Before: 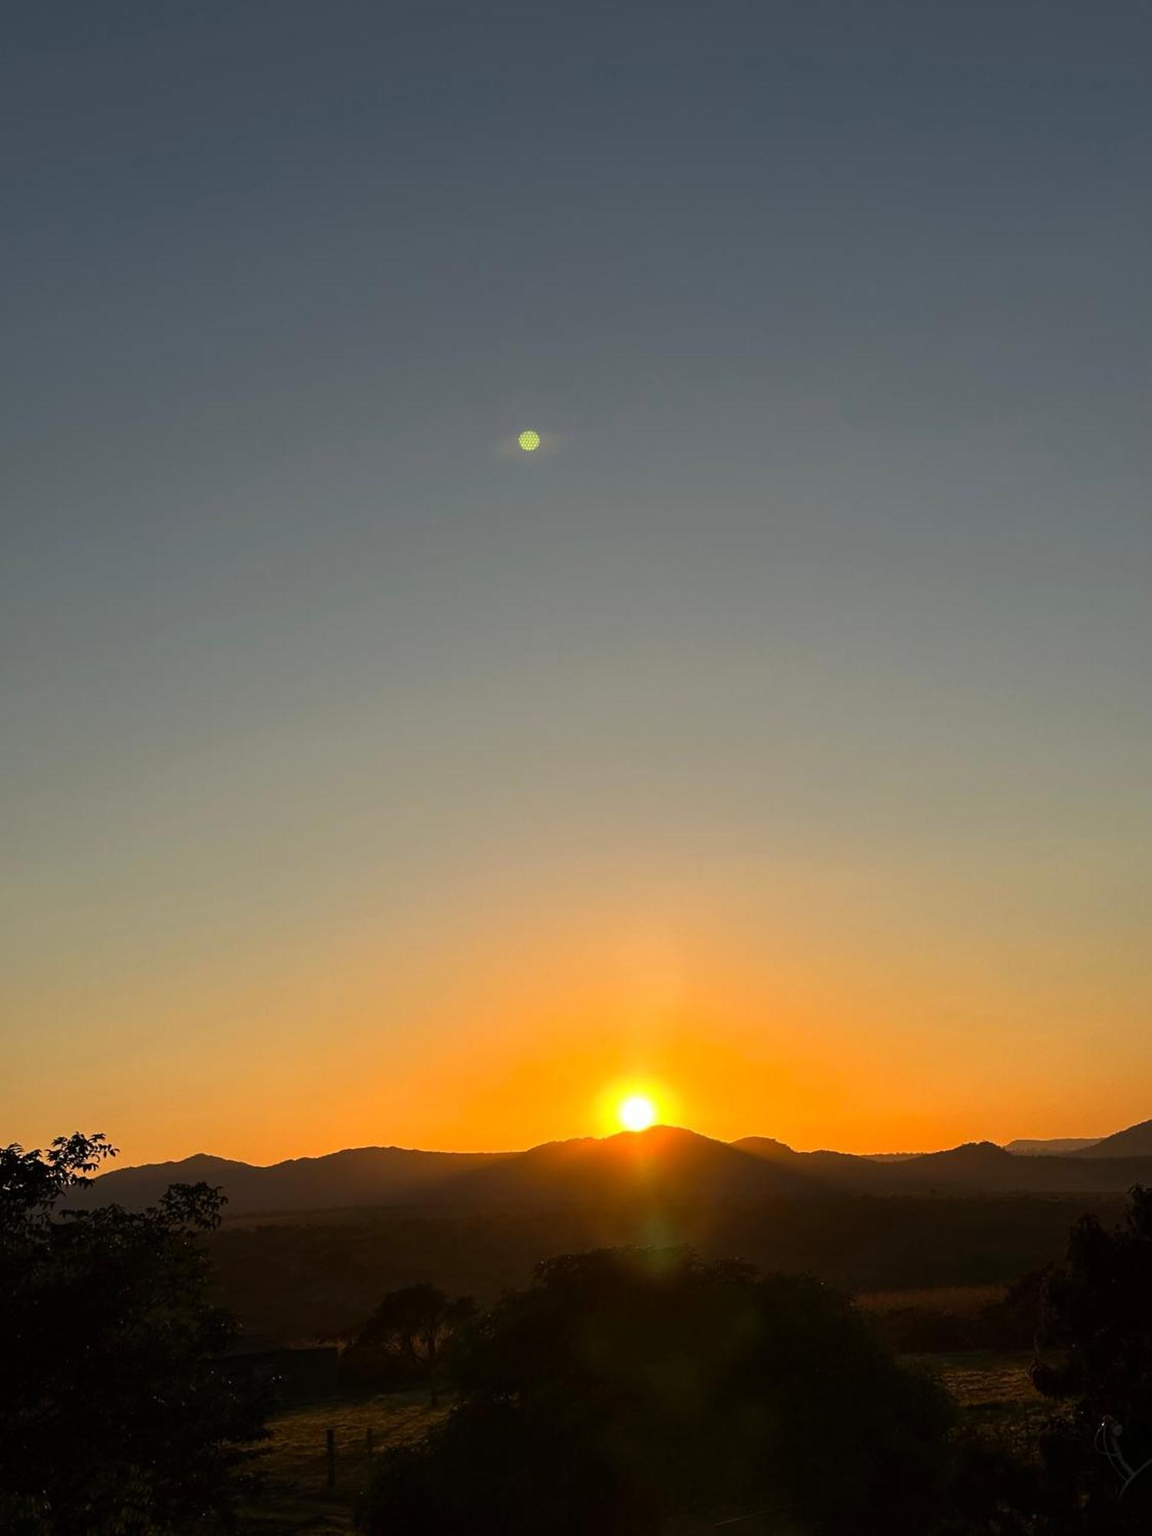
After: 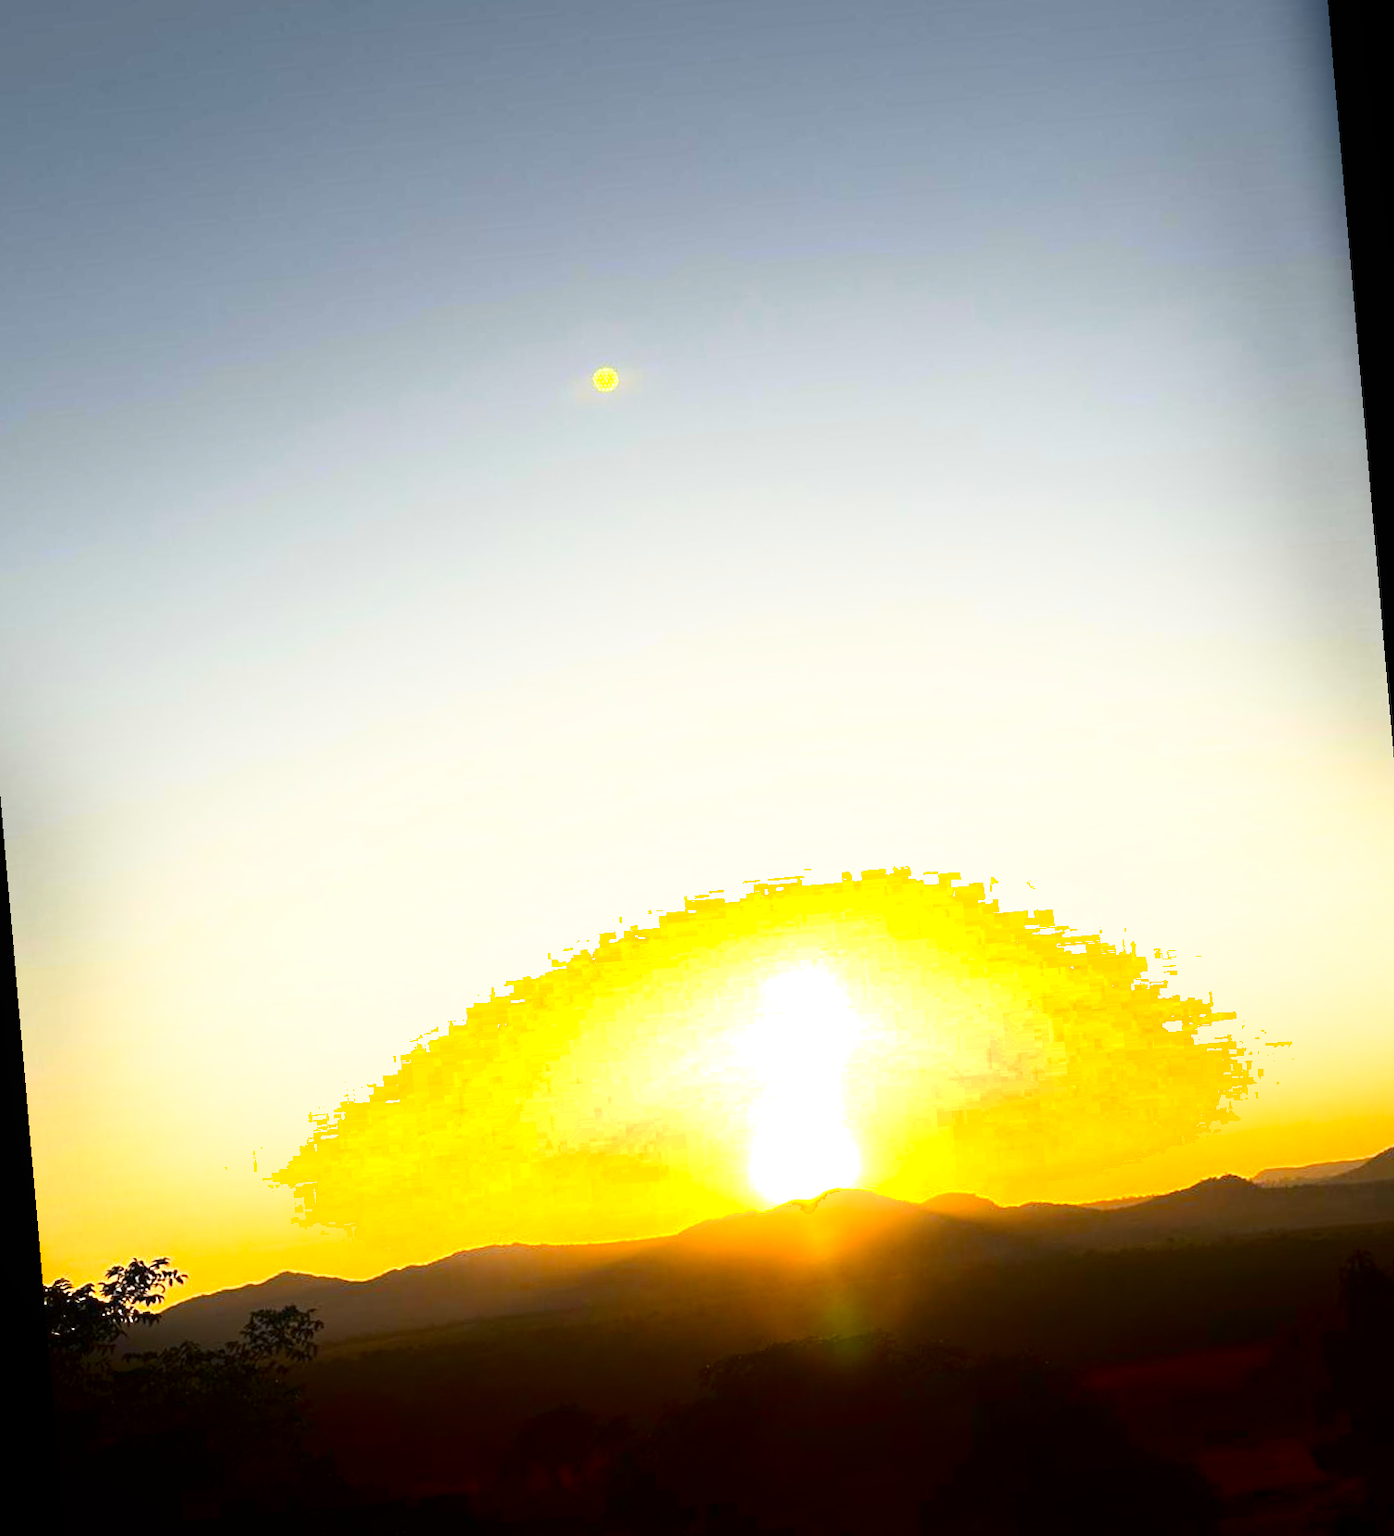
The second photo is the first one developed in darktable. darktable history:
color contrast: green-magenta contrast 0.8, blue-yellow contrast 1.1, unbound 0
exposure: black level correction 0, exposure 1.3 EV, compensate exposure bias true, compensate highlight preservation false
rotate and perspective: rotation -5°, crop left 0.05, crop right 0.952, crop top 0.11, crop bottom 0.89
shadows and highlights: shadows -90, highlights 90, soften with gaussian
contrast brightness saturation: contrast 0.08, saturation 0.2
tone equalizer: on, module defaults
